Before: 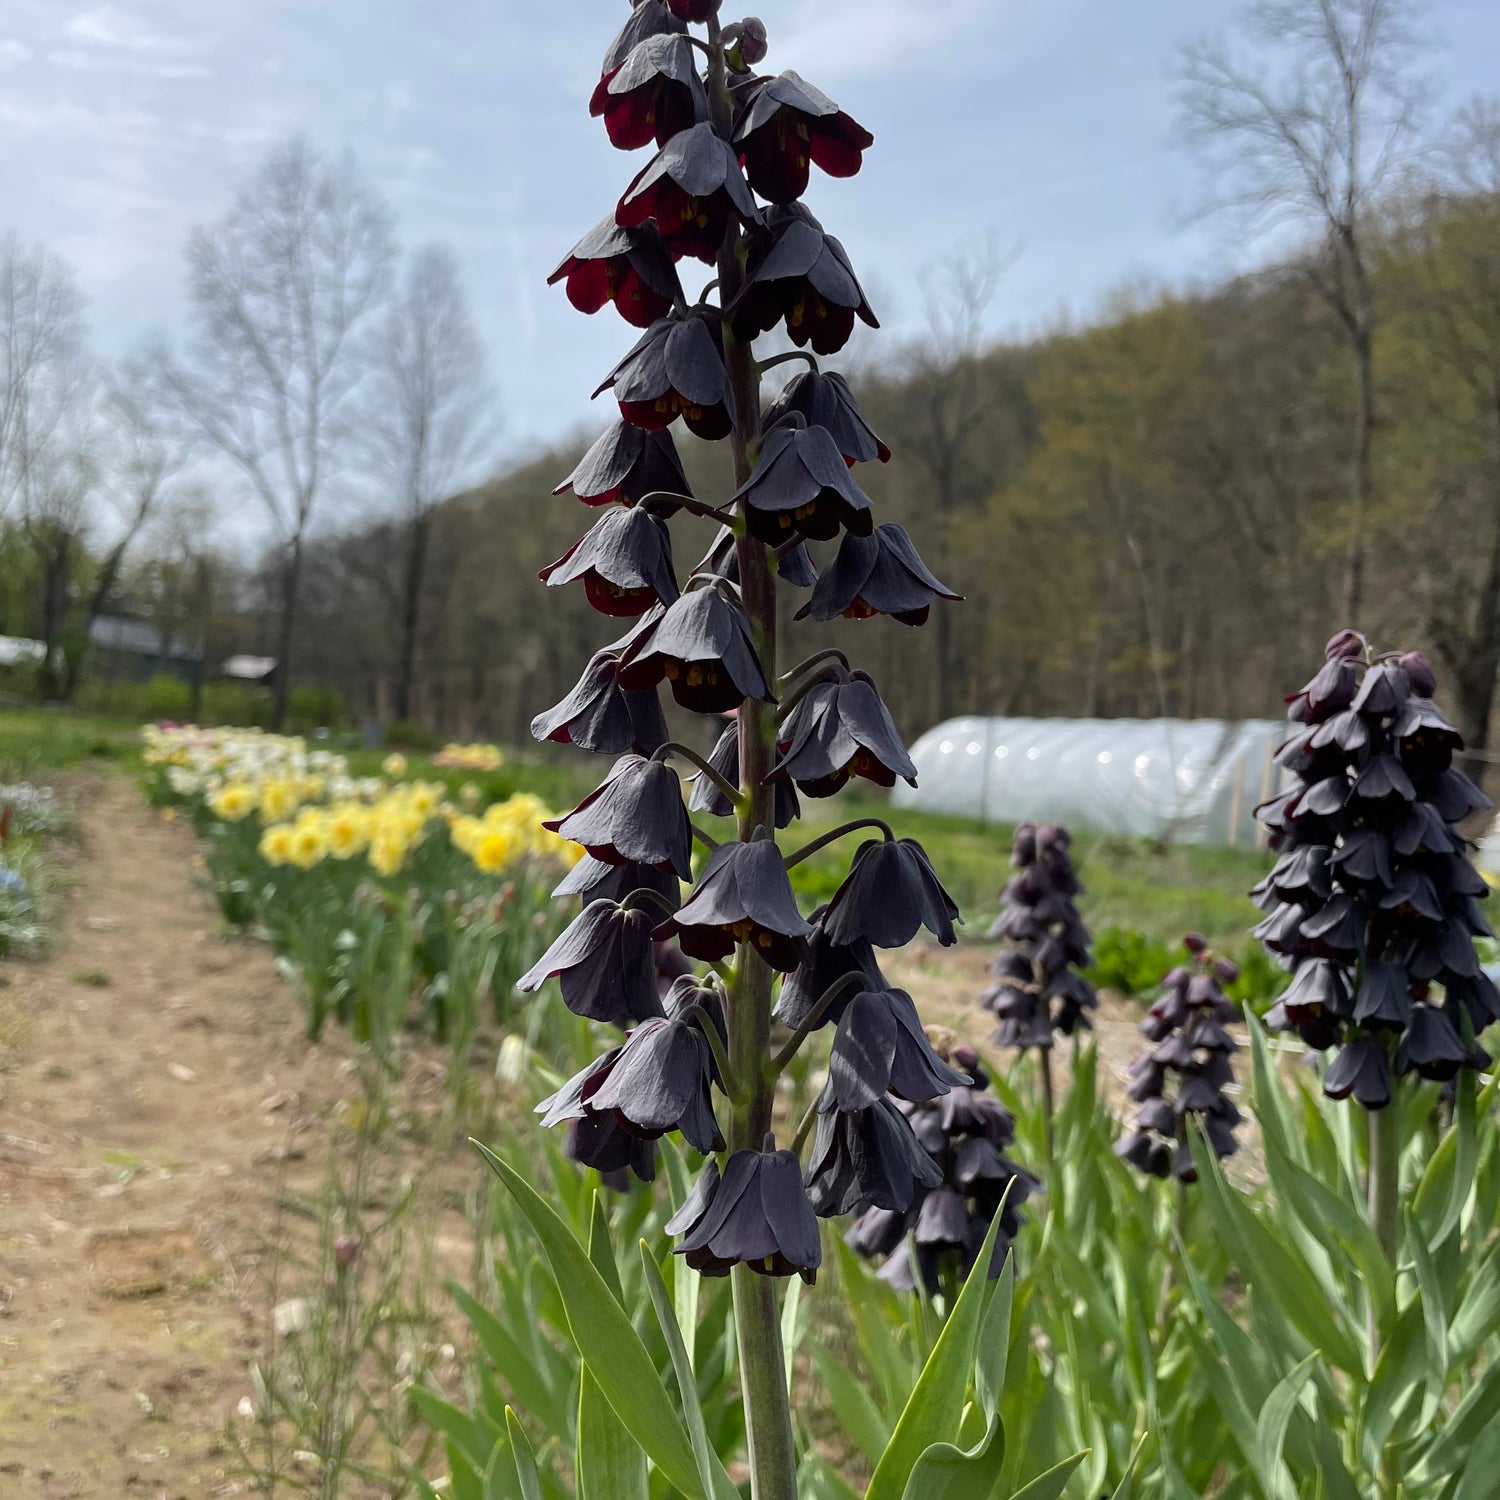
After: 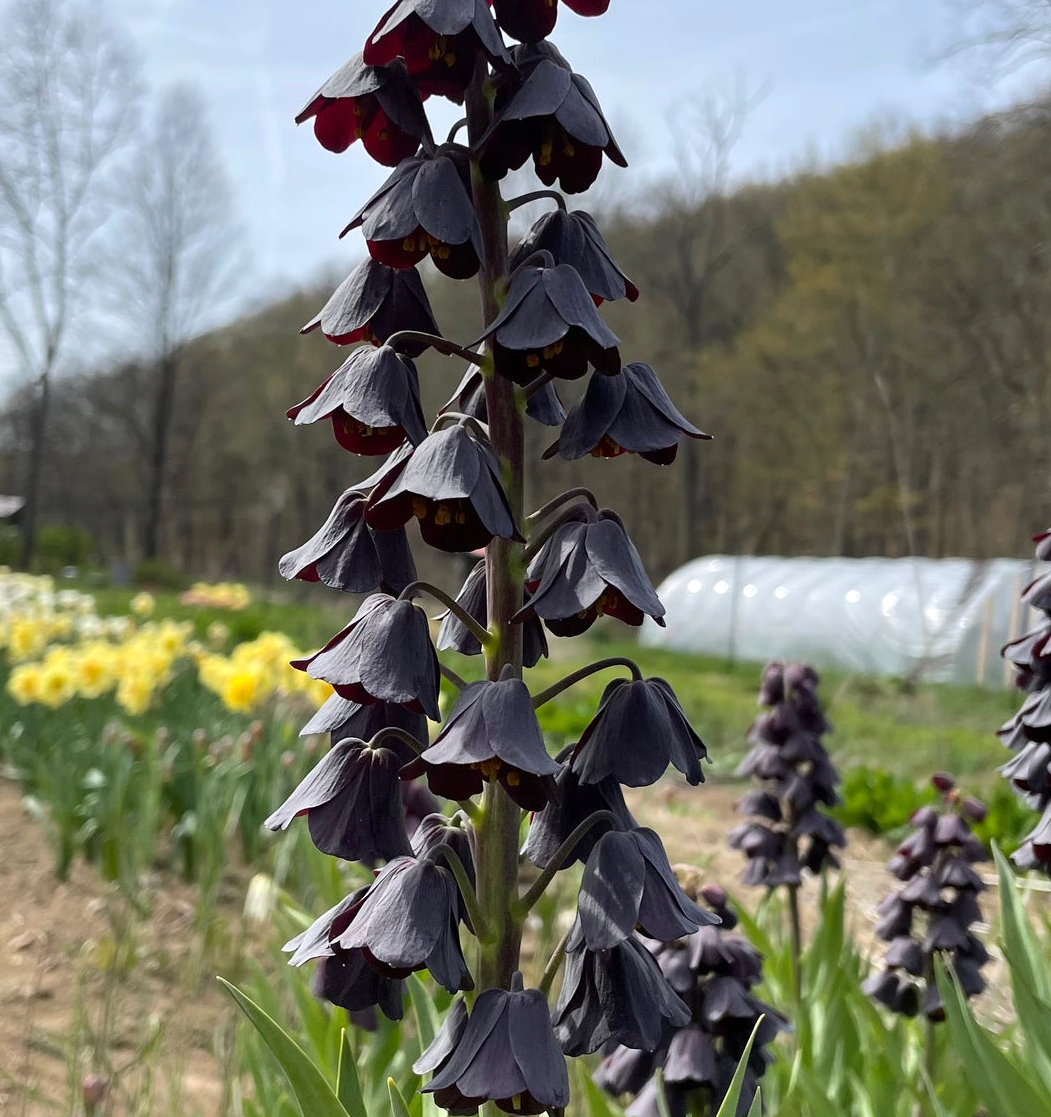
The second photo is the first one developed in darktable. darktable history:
crop and rotate: left 16.819%, top 10.8%, right 13.048%, bottom 14.726%
exposure: exposure 0.202 EV, compensate highlight preservation false
